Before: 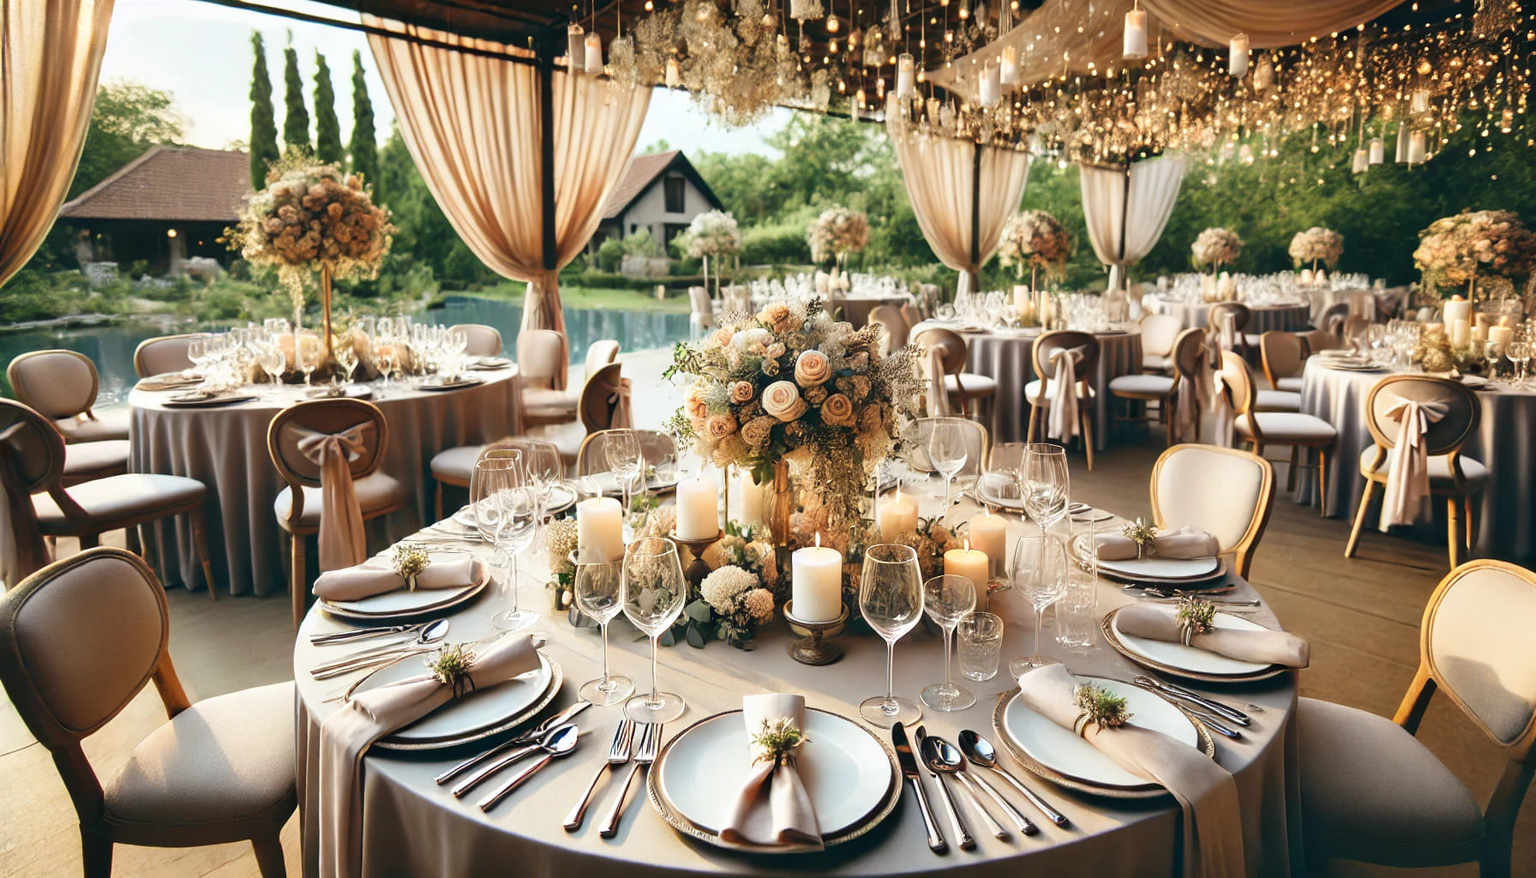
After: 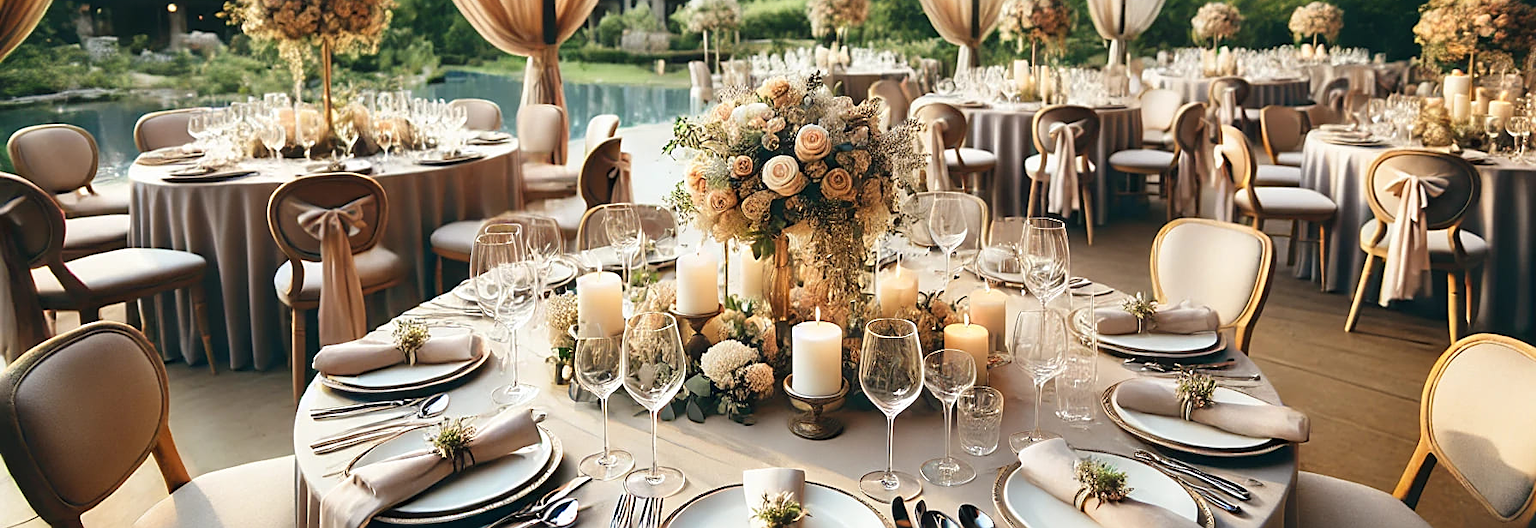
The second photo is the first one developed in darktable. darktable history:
crop and rotate: top 25.702%, bottom 13.957%
sharpen: on, module defaults
